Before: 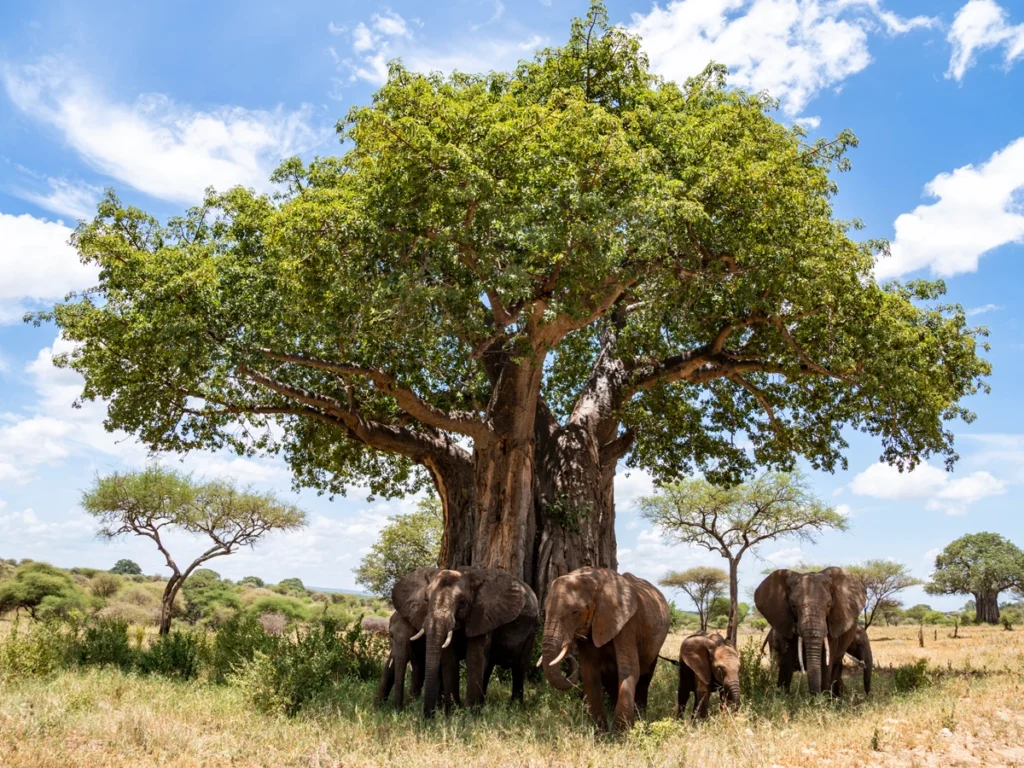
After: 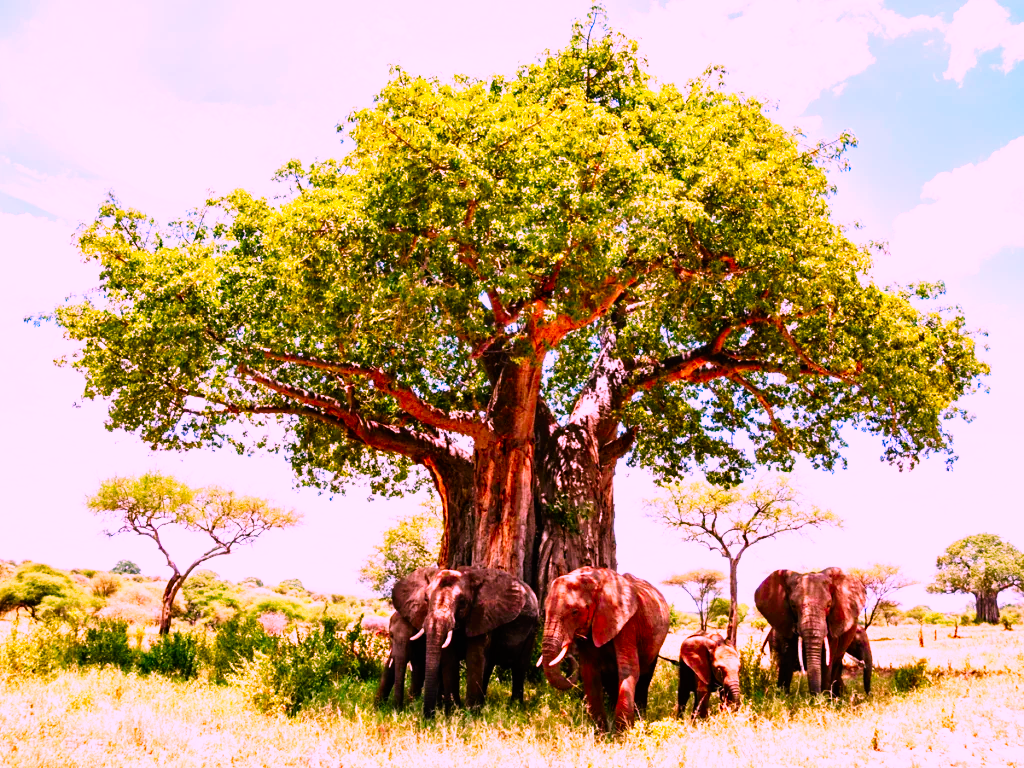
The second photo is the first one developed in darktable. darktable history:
color correction: highlights a* 19.5, highlights b* -11.53, saturation 1.69
rotate and perspective: automatic cropping original format, crop left 0, crop top 0
base curve: curves: ch0 [(0, 0) (0.007, 0.004) (0.027, 0.03) (0.046, 0.07) (0.207, 0.54) (0.442, 0.872) (0.673, 0.972) (1, 1)], preserve colors none
